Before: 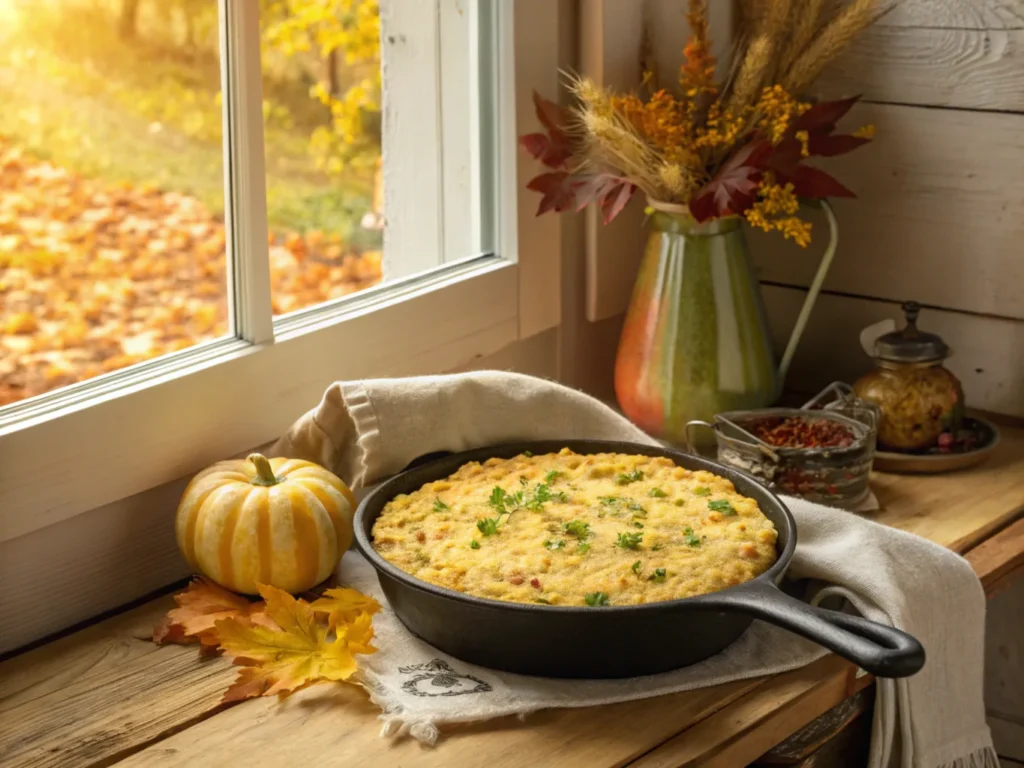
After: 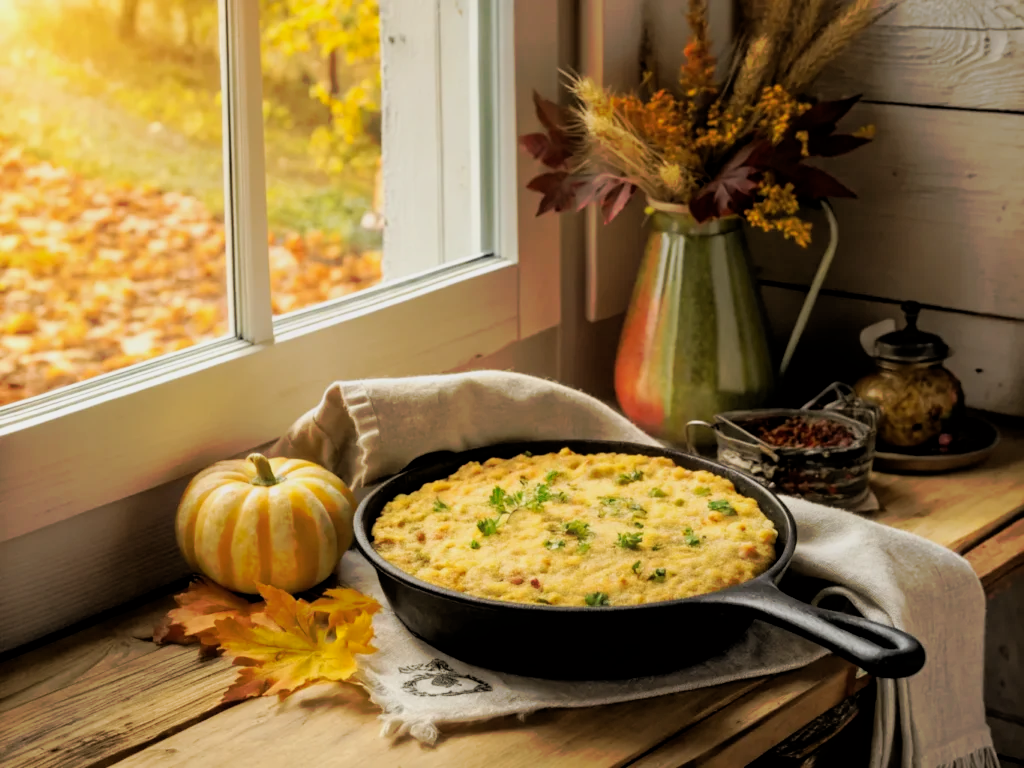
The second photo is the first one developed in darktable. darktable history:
filmic rgb: black relative exposure -3.92 EV, white relative exposure 3.14 EV, hardness 2.87
tone curve: curves: ch0 [(0, 0) (0.003, 0.003) (0.011, 0.011) (0.025, 0.024) (0.044, 0.042) (0.069, 0.066) (0.1, 0.095) (0.136, 0.129) (0.177, 0.169) (0.224, 0.214) (0.277, 0.264) (0.335, 0.319) (0.399, 0.38) (0.468, 0.446) (0.543, 0.558) (0.623, 0.636) (0.709, 0.719) (0.801, 0.807) (0.898, 0.901) (1, 1)], preserve colors none
